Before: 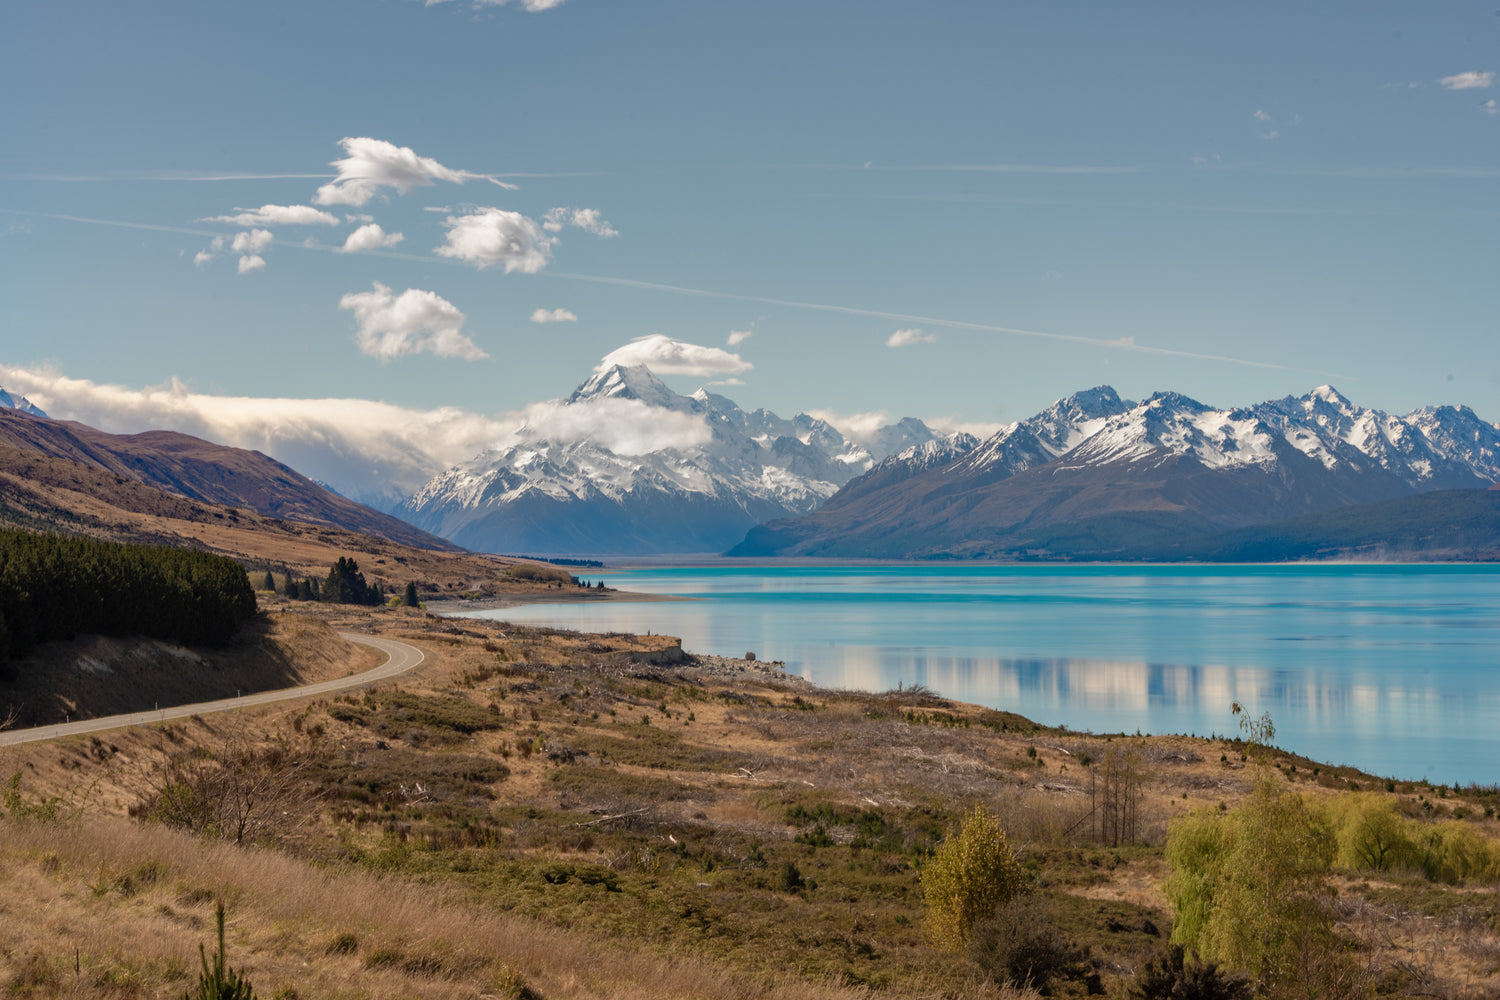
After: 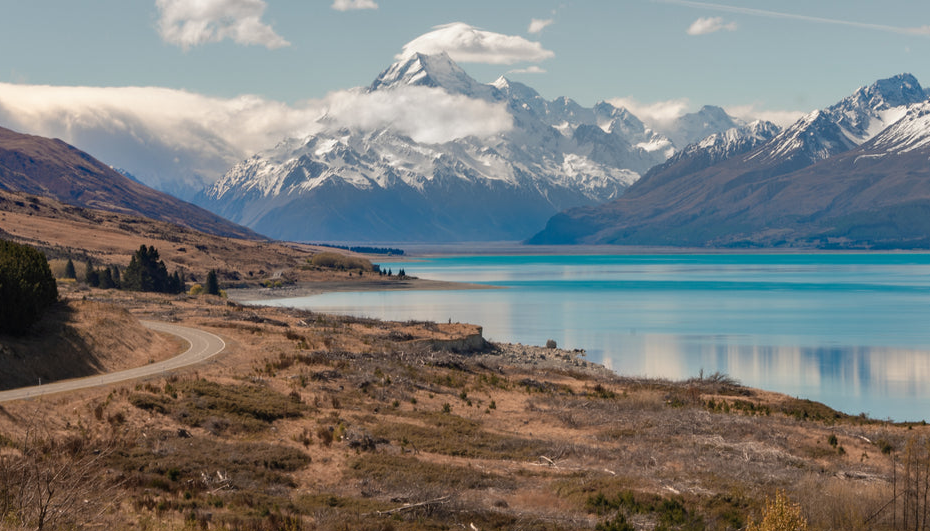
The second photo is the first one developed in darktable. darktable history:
crop: left 13.312%, top 31.28%, right 24.627%, bottom 15.582%
color zones: curves: ch1 [(0, 0.469) (0.072, 0.457) (0.243, 0.494) (0.429, 0.5) (0.571, 0.5) (0.714, 0.5) (0.857, 0.5) (1, 0.469)]; ch2 [(0, 0.499) (0.143, 0.467) (0.242, 0.436) (0.429, 0.493) (0.571, 0.5) (0.714, 0.5) (0.857, 0.5) (1, 0.499)]
white balance: emerald 1
